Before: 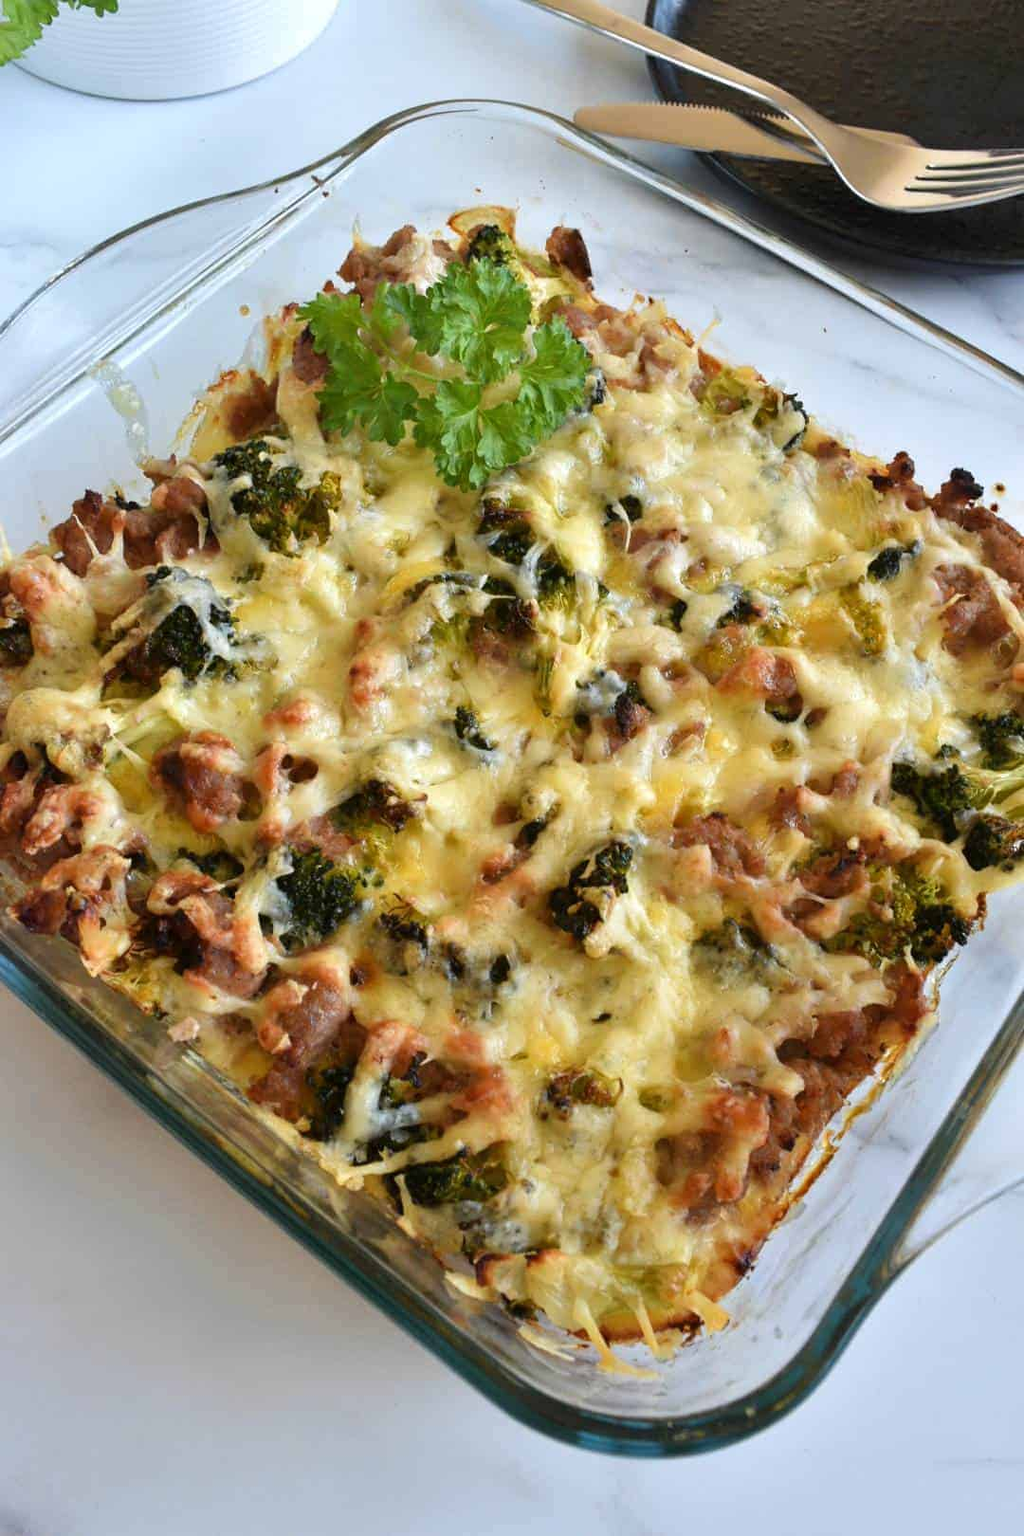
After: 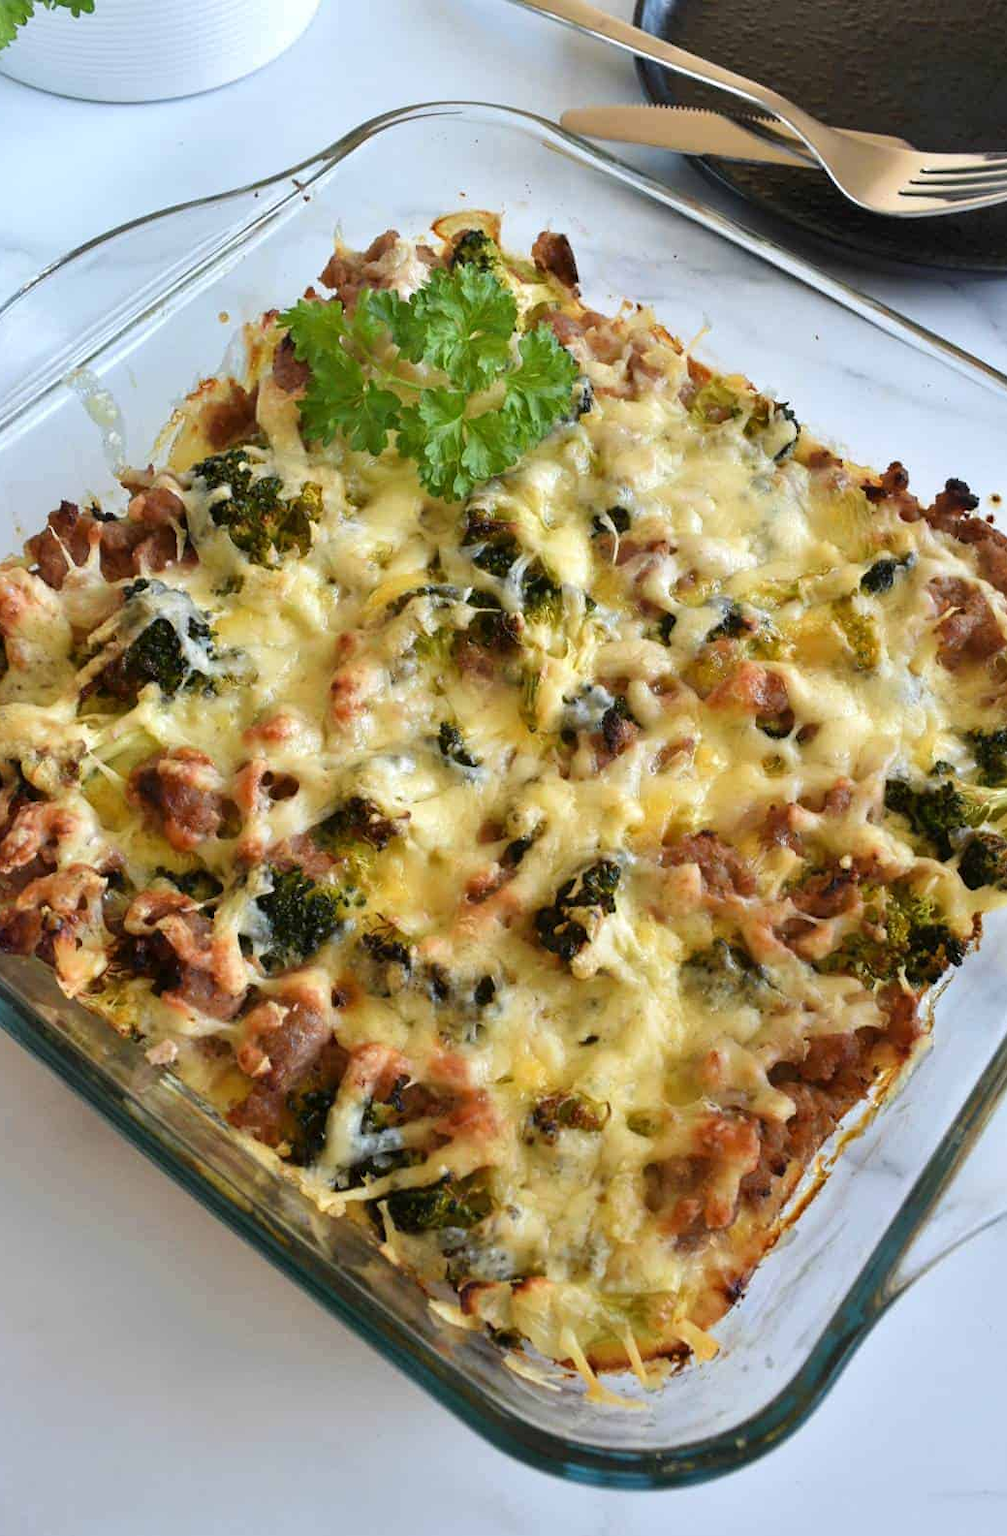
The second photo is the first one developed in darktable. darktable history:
crop and rotate: left 2.531%, right 1.114%, bottom 2.108%
